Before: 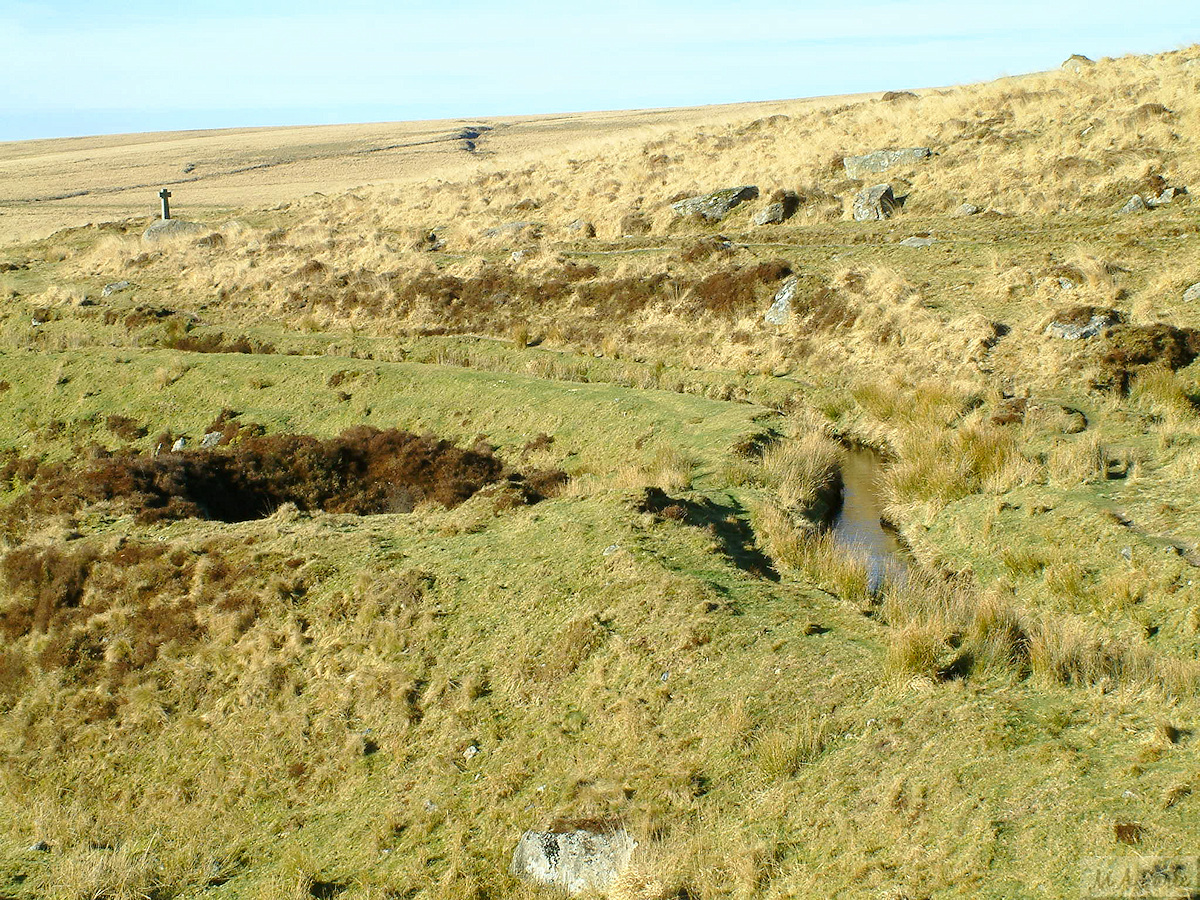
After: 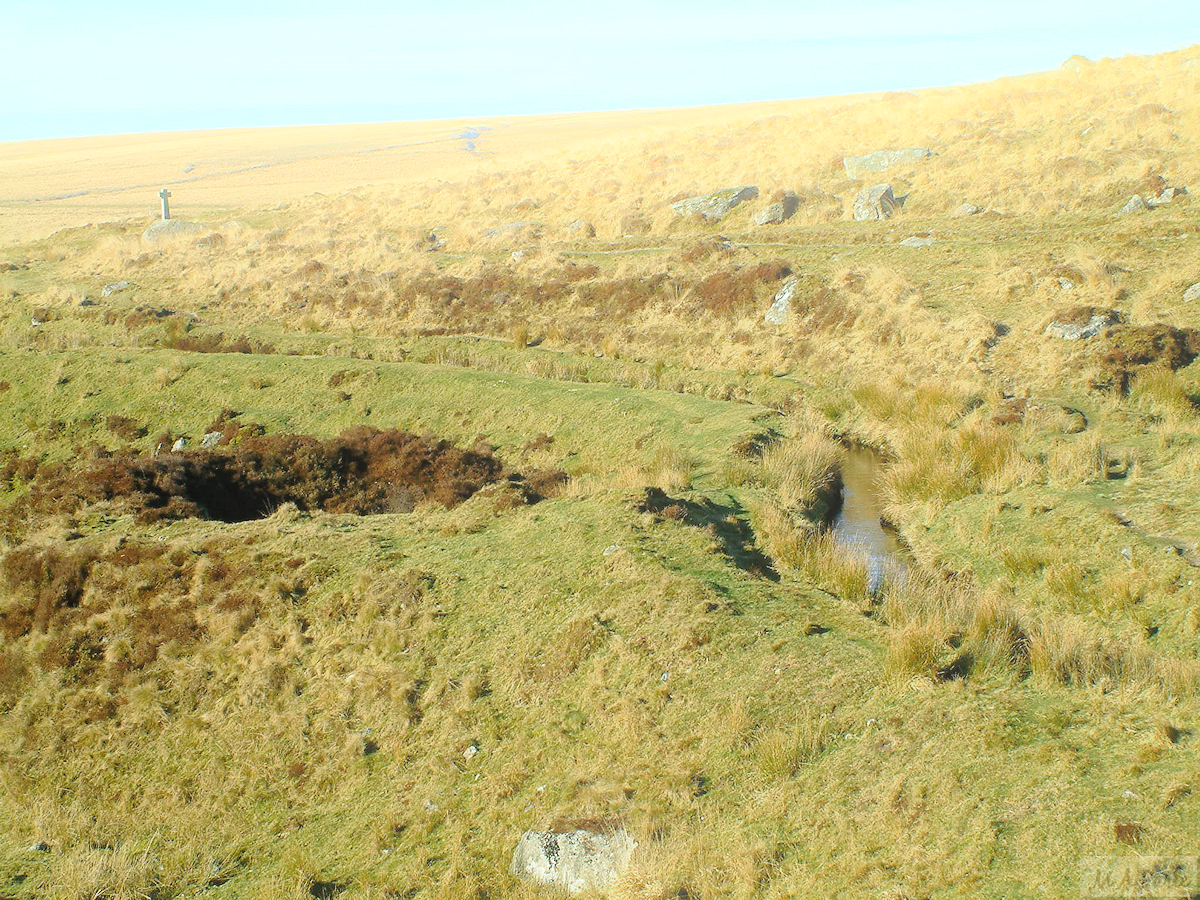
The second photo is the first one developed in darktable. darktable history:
bloom: on, module defaults
global tonemap: drago (1, 100), detail 1
color zones: curves: ch0 [(0.203, 0.433) (0.607, 0.517) (0.697, 0.696) (0.705, 0.897)]
